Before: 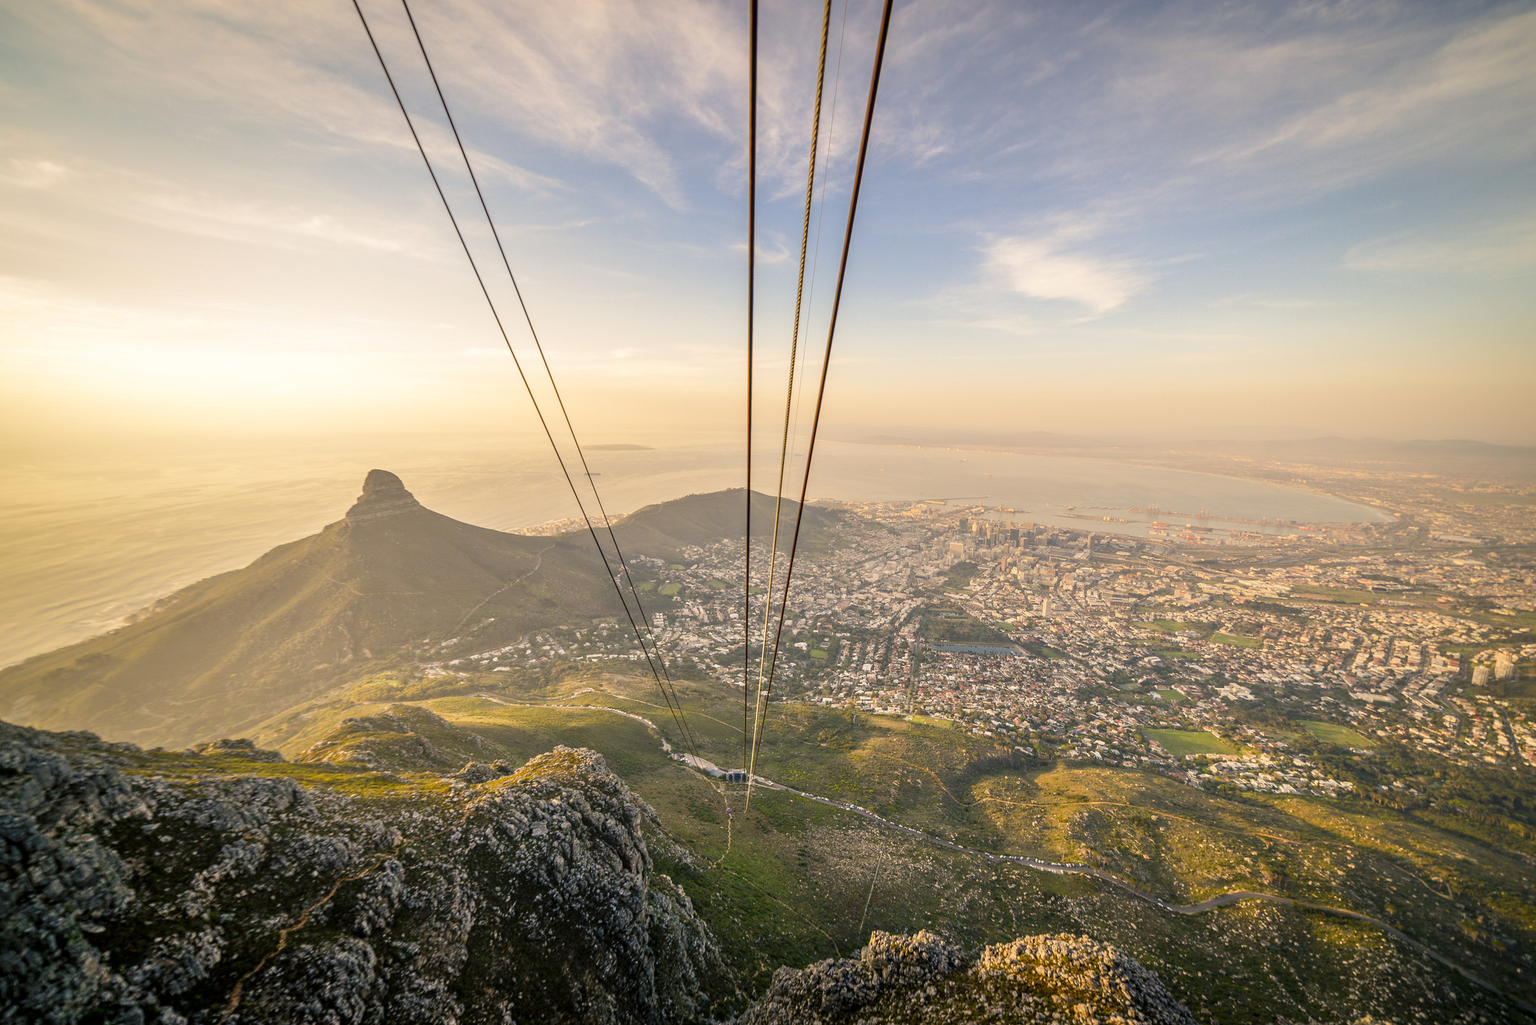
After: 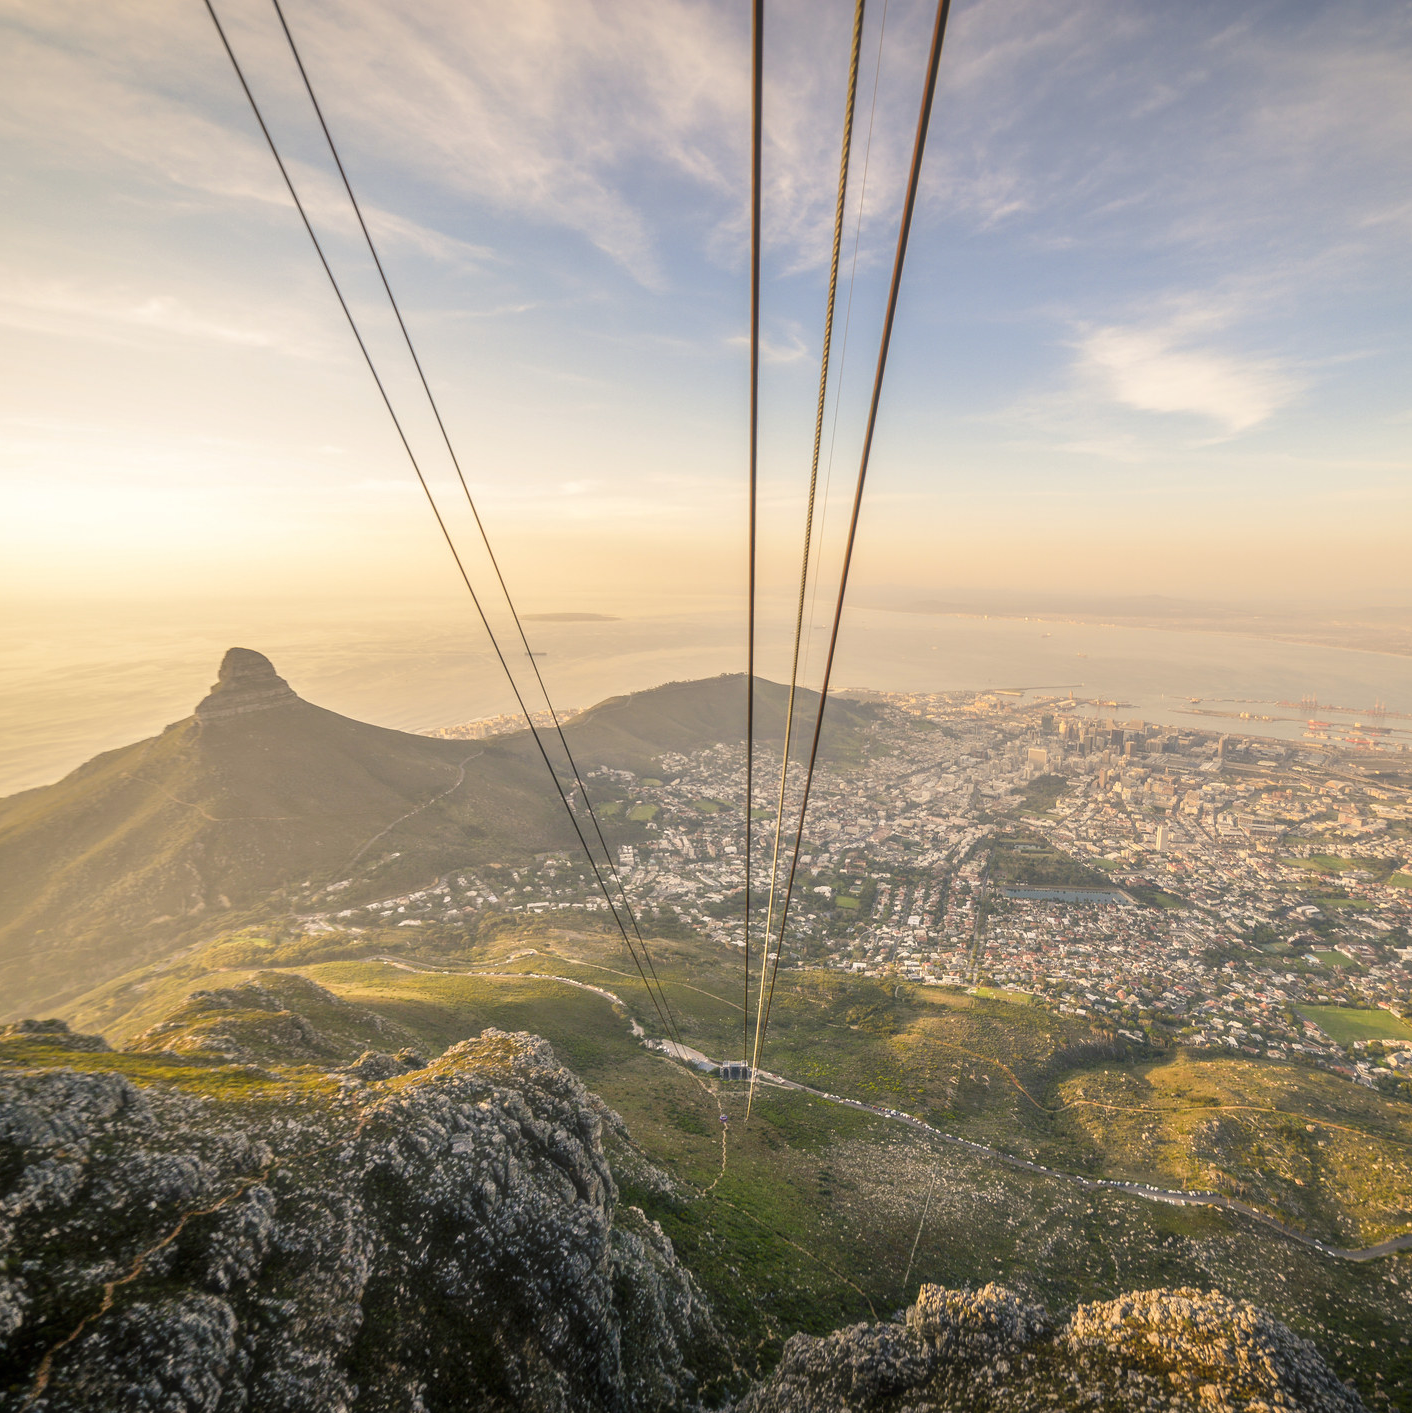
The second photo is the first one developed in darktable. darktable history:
haze removal: strength -0.09, adaptive false
crop and rotate: left 13.342%, right 19.991%
